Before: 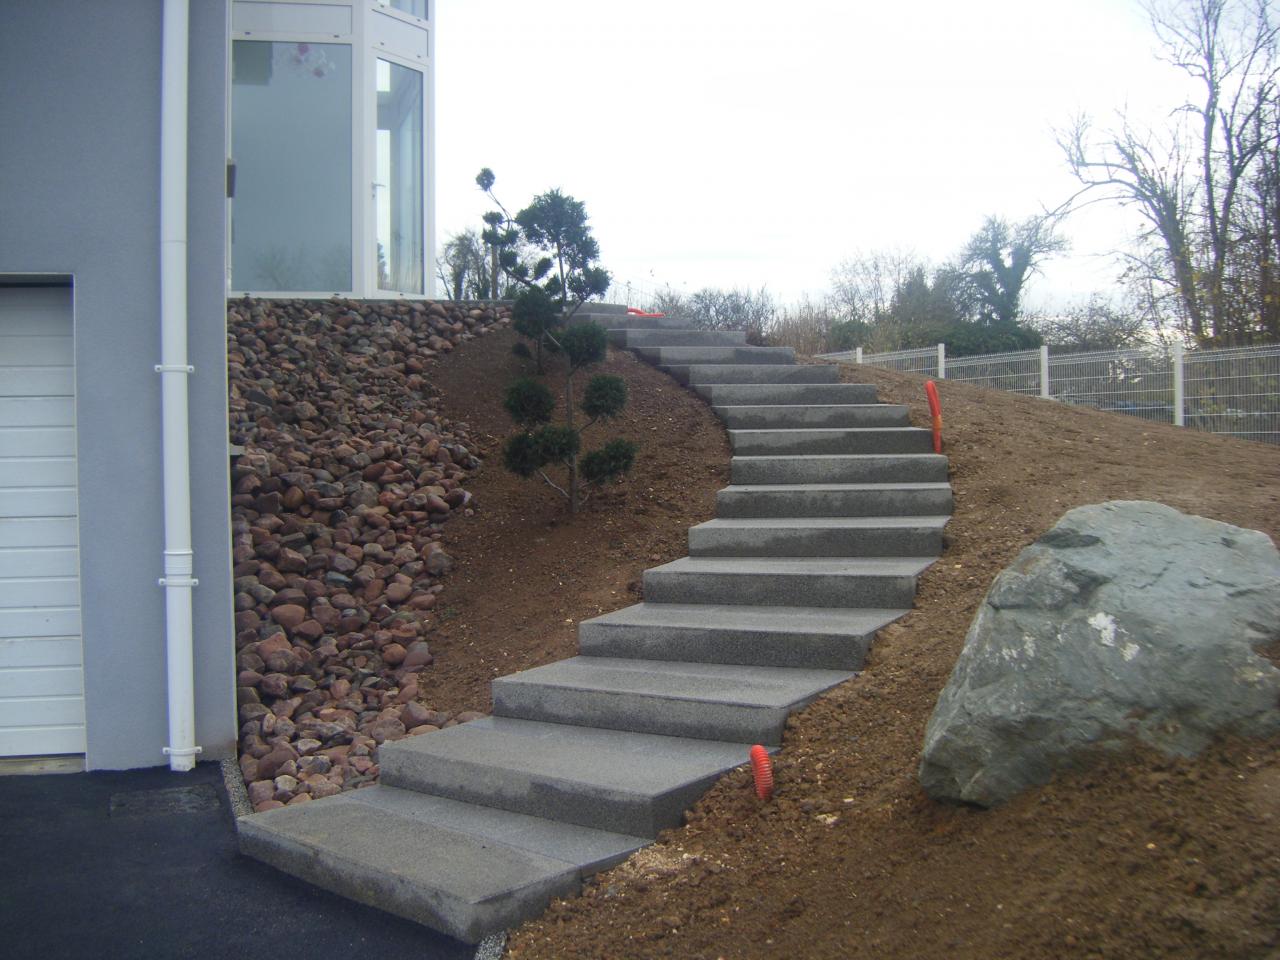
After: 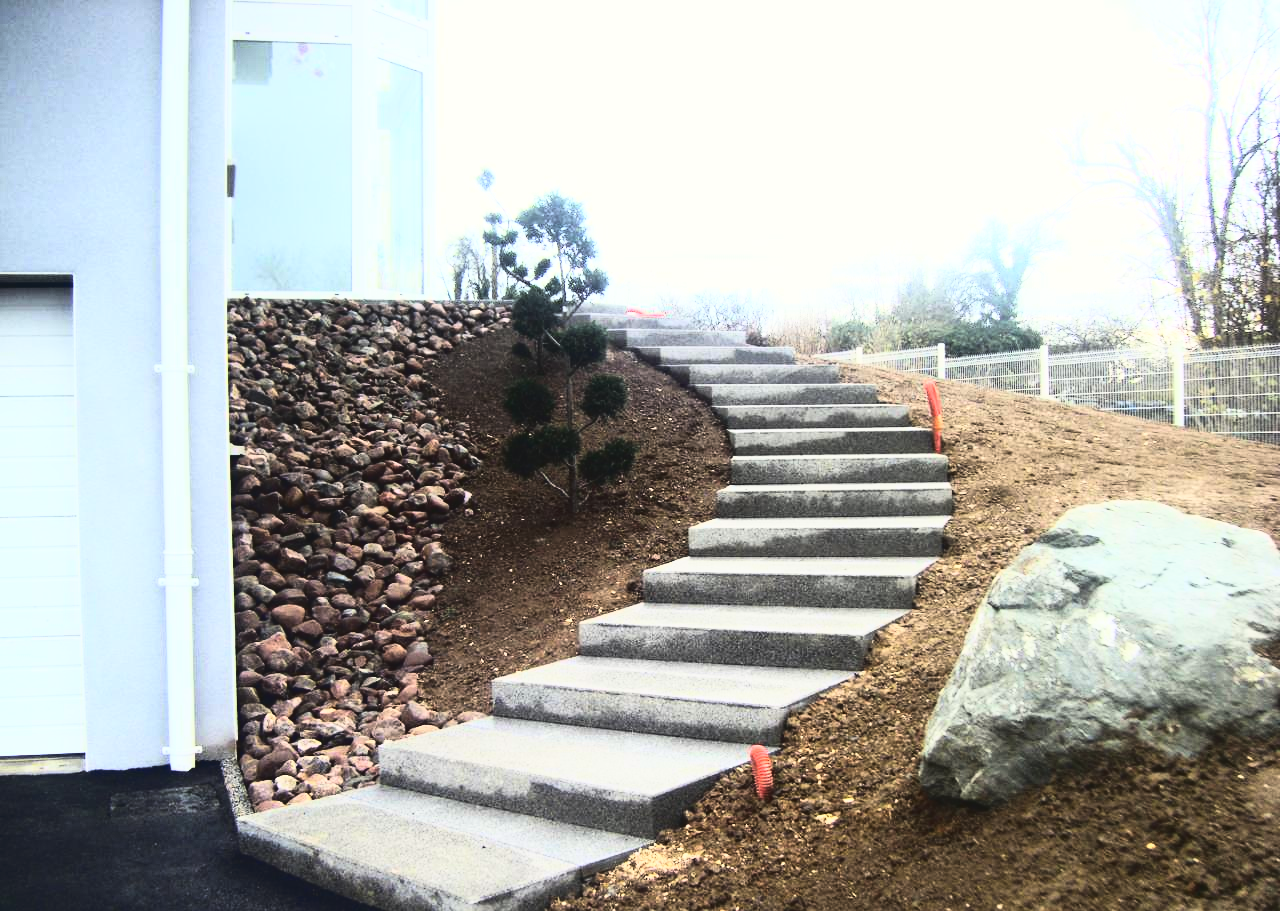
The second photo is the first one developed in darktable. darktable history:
tone curve: curves: ch0 [(0, 0.058) (0.198, 0.188) (0.512, 0.582) (0.625, 0.754) (0.81, 0.934) (1, 1)], color space Lab, linked channels, preserve colors none
crop and rotate: top 0%, bottom 5.097%
rgb curve: curves: ch0 [(0, 0) (0.21, 0.15) (0.24, 0.21) (0.5, 0.75) (0.75, 0.96) (0.89, 0.99) (1, 1)]; ch1 [(0, 0.02) (0.21, 0.13) (0.25, 0.2) (0.5, 0.67) (0.75, 0.9) (0.89, 0.97) (1, 1)]; ch2 [(0, 0.02) (0.21, 0.13) (0.25, 0.2) (0.5, 0.67) (0.75, 0.9) (0.89, 0.97) (1, 1)], compensate middle gray true
color correction: highlights b* 3
